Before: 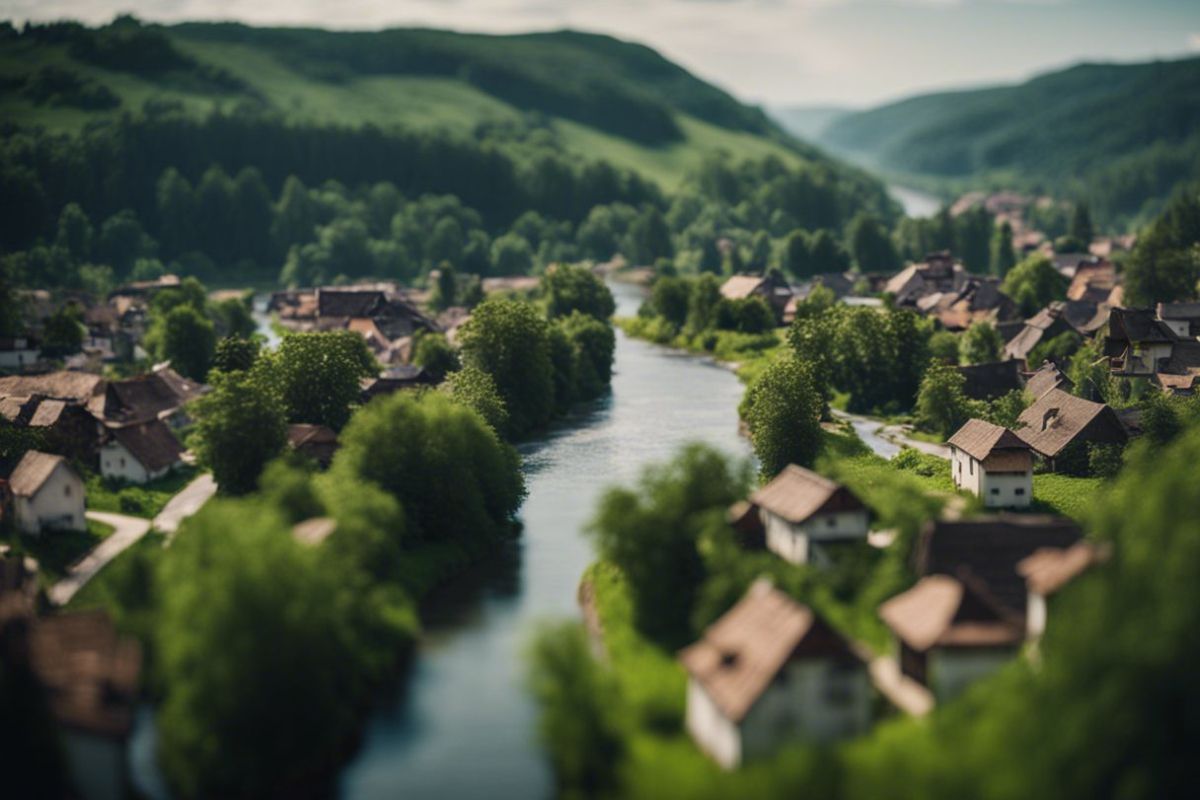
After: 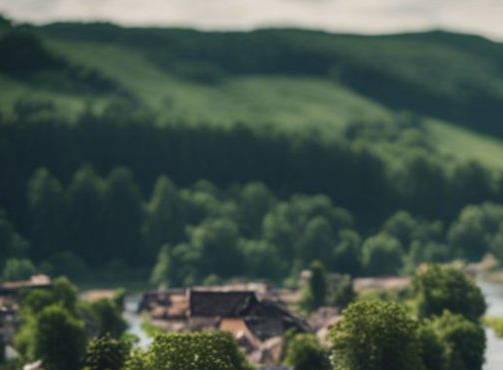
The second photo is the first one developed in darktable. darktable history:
crop and rotate: left 10.817%, top 0.062%, right 47.194%, bottom 53.626%
white balance: emerald 1
